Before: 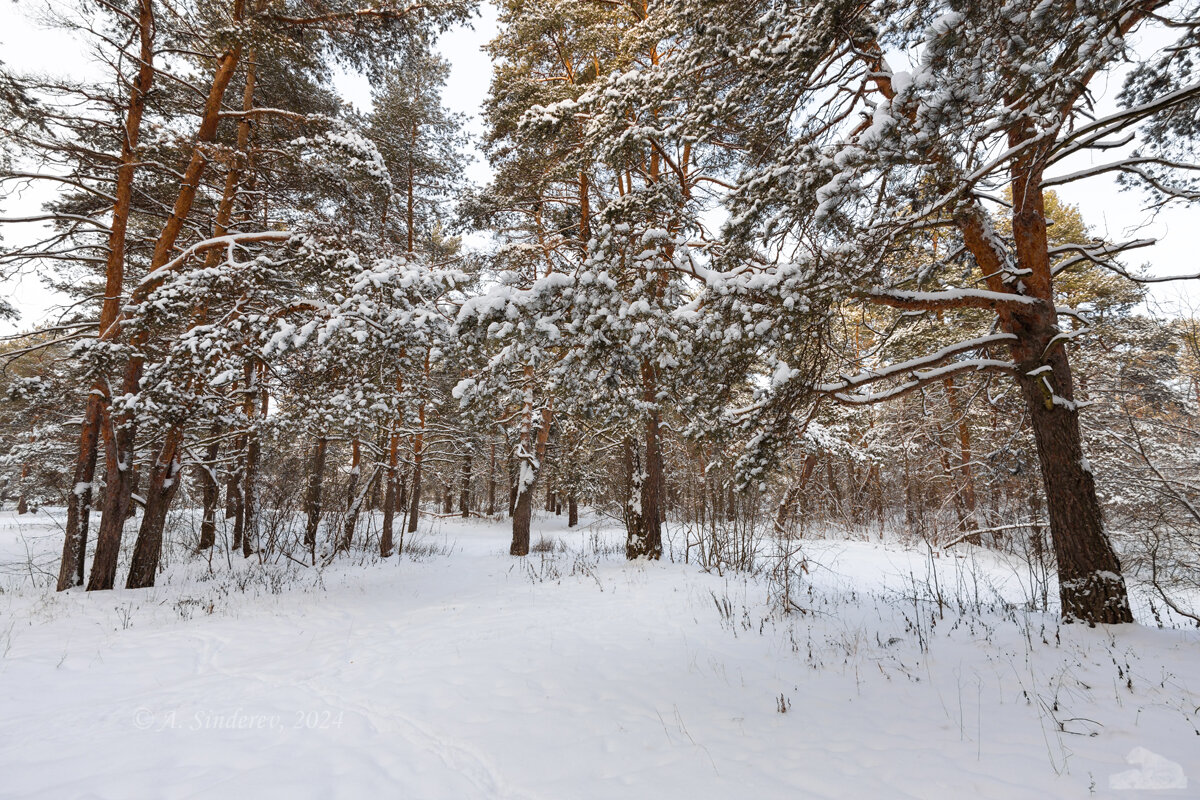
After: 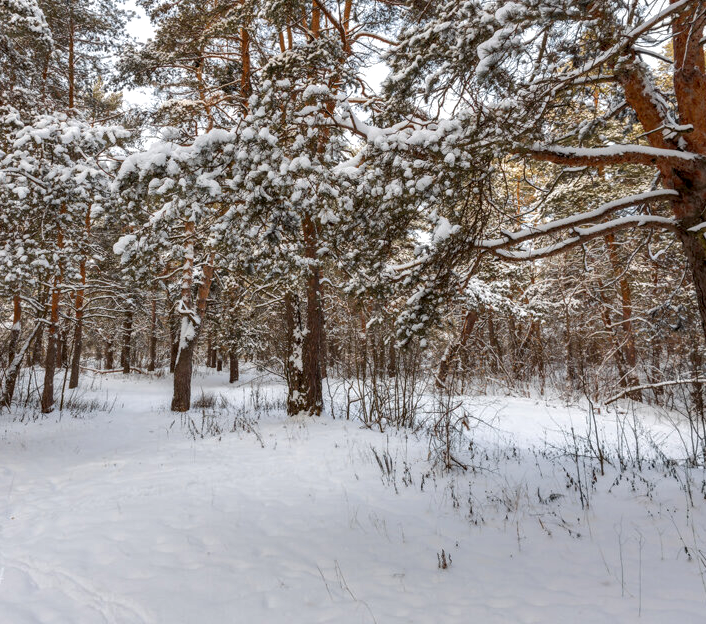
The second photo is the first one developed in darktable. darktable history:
local contrast: highlights 20%, detail 150%
crop and rotate: left 28.331%, top 18.063%, right 12.776%, bottom 3.839%
shadows and highlights: on, module defaults
contrast equalizer: y [[0.5 ×4, 0.524, 0.59], [0.5 ×6], [0.5 ×6], [0, 0, 0, 0.01, 0.045, 0.012], [0, 0, 0, 0.044, 0.195, 0.131]], mix -0.991
